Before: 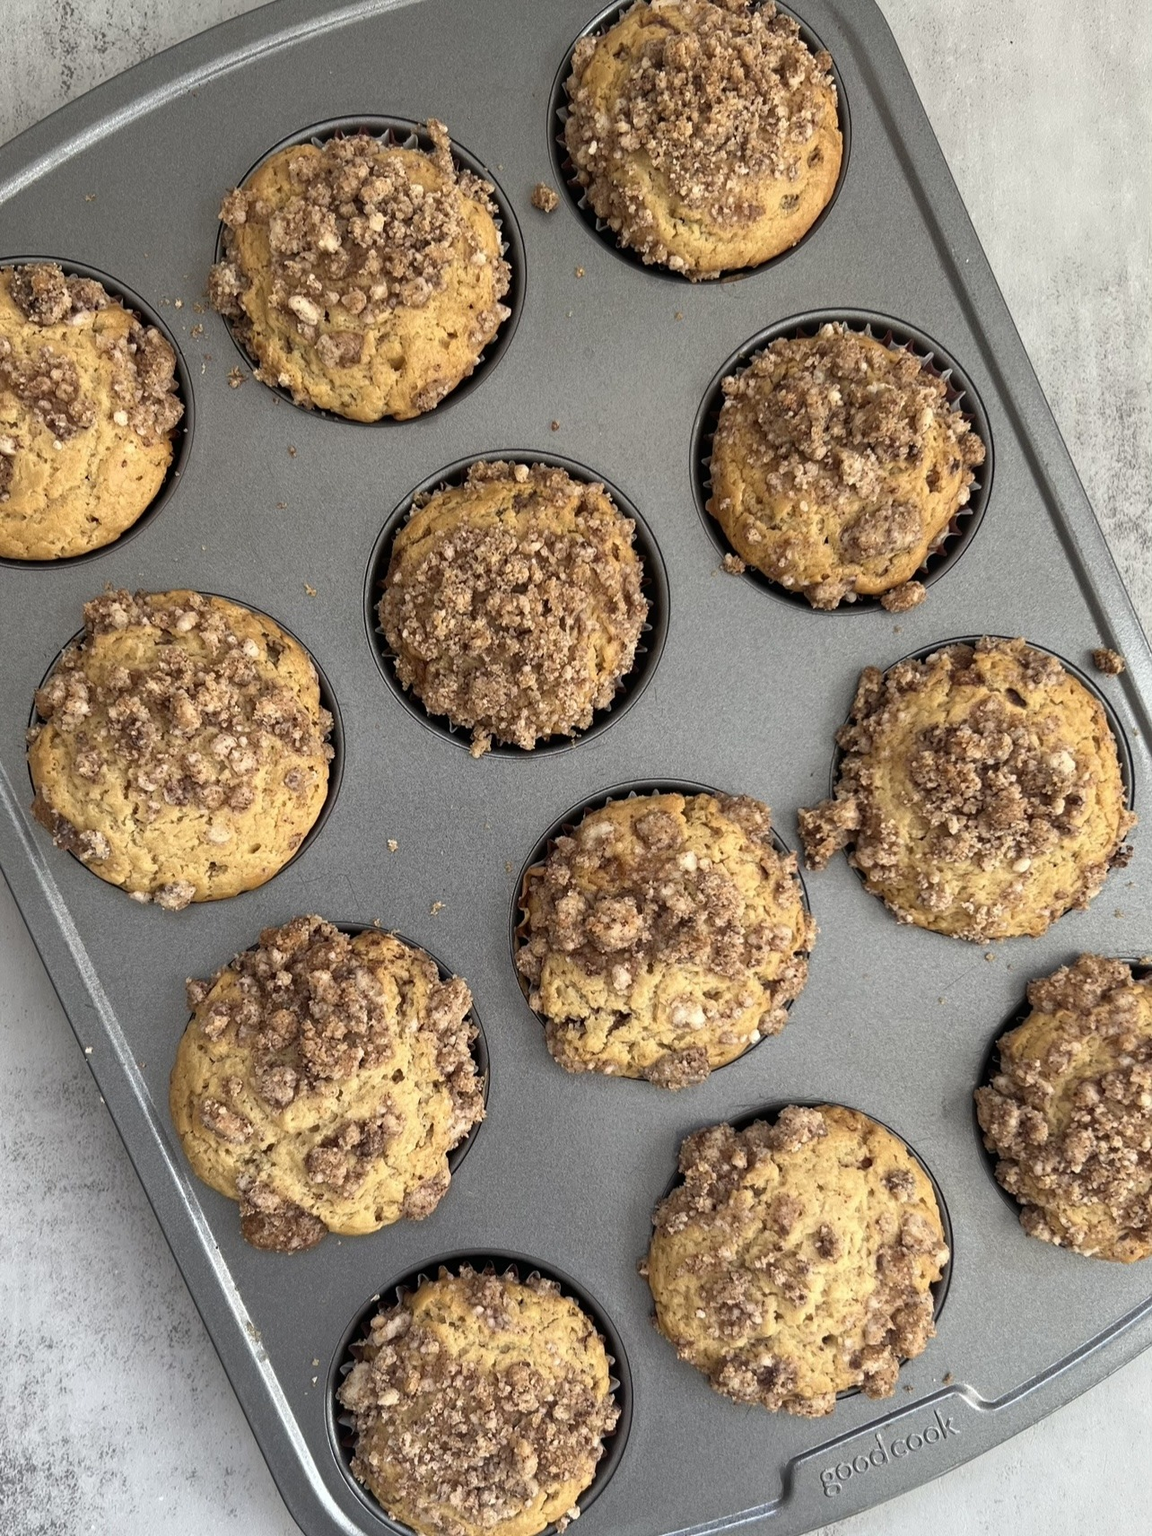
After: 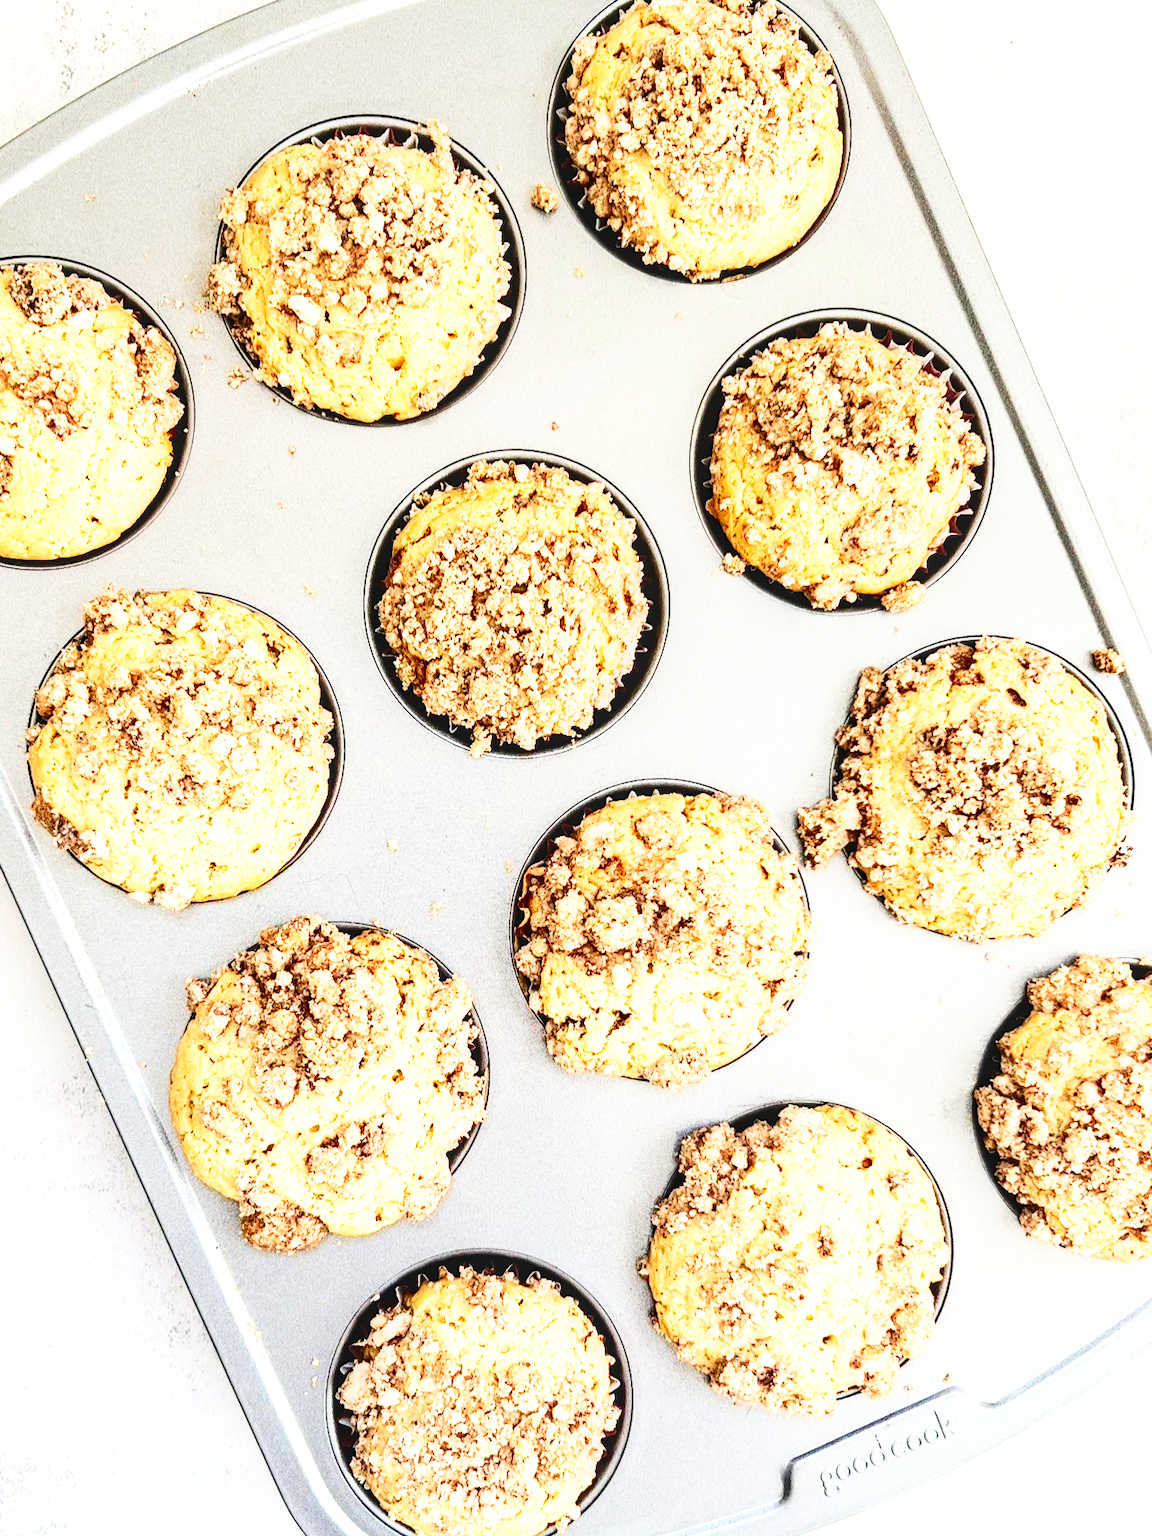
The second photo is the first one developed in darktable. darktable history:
velvia: on, module defaults
contrast brightness saturation: contrast 0.398, brightness 0.05, saturation 0.263
local contrast: on, module defaults
exposure: black level correction 0, exposure 0.7 EV, compensate highlight preservation false
base curve: curves: ch0 [(0, 0) (0.007, 0.004) (0.027, 0.03) (0.046, 0.07) (0.207, 0.54) (0.442, 0.872) (0.673, 0.972) (1, 1)], preserve colors none
